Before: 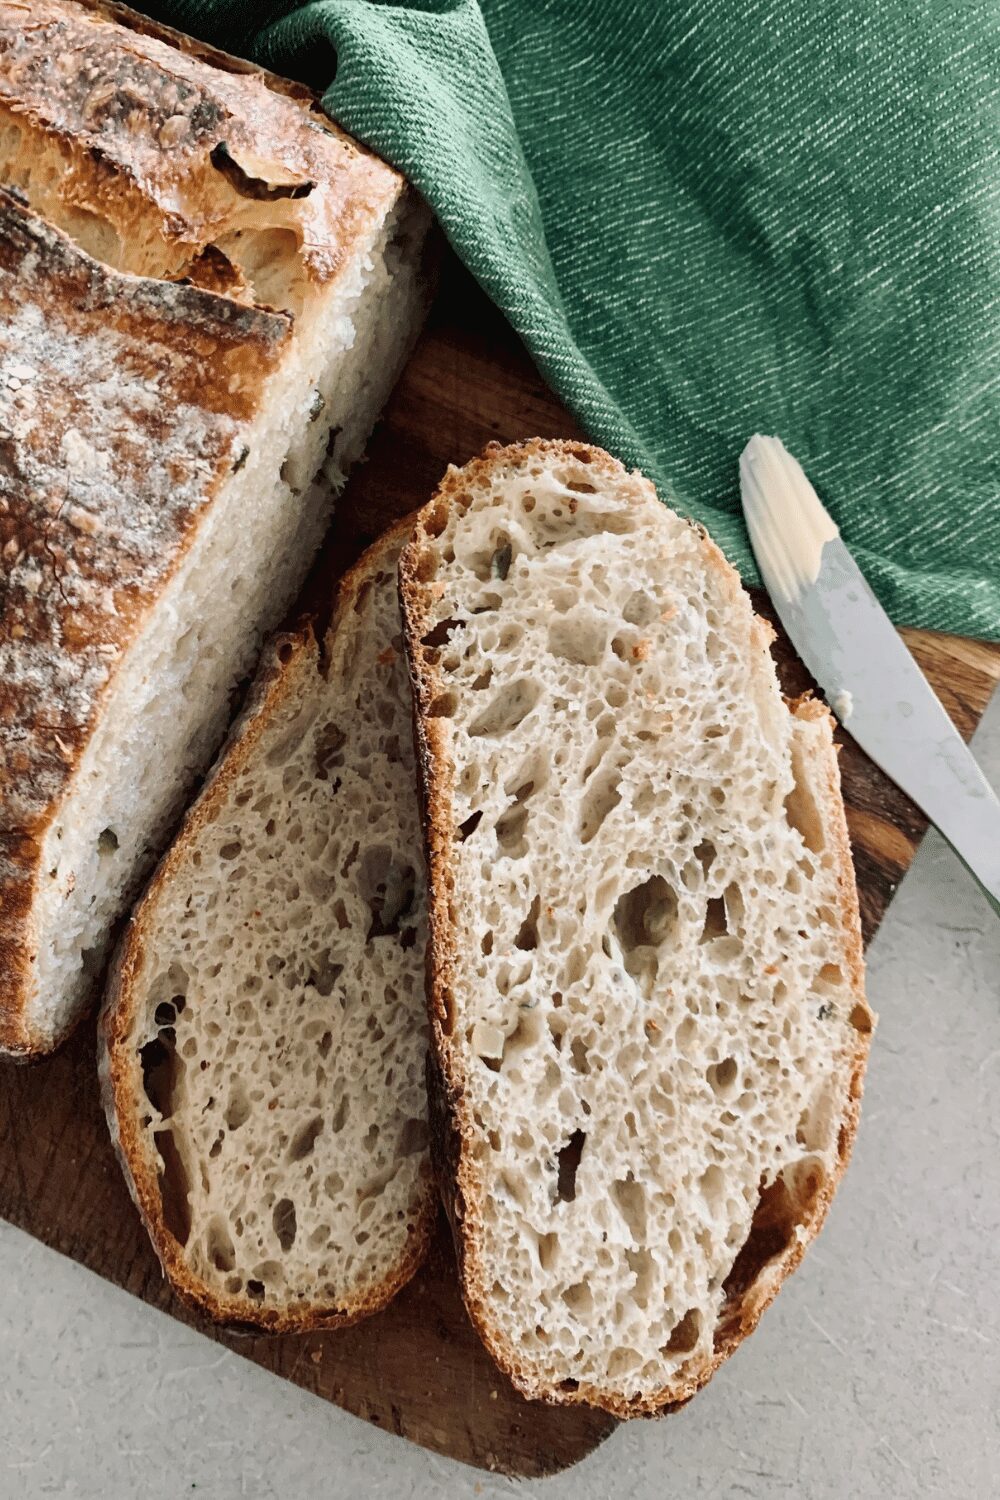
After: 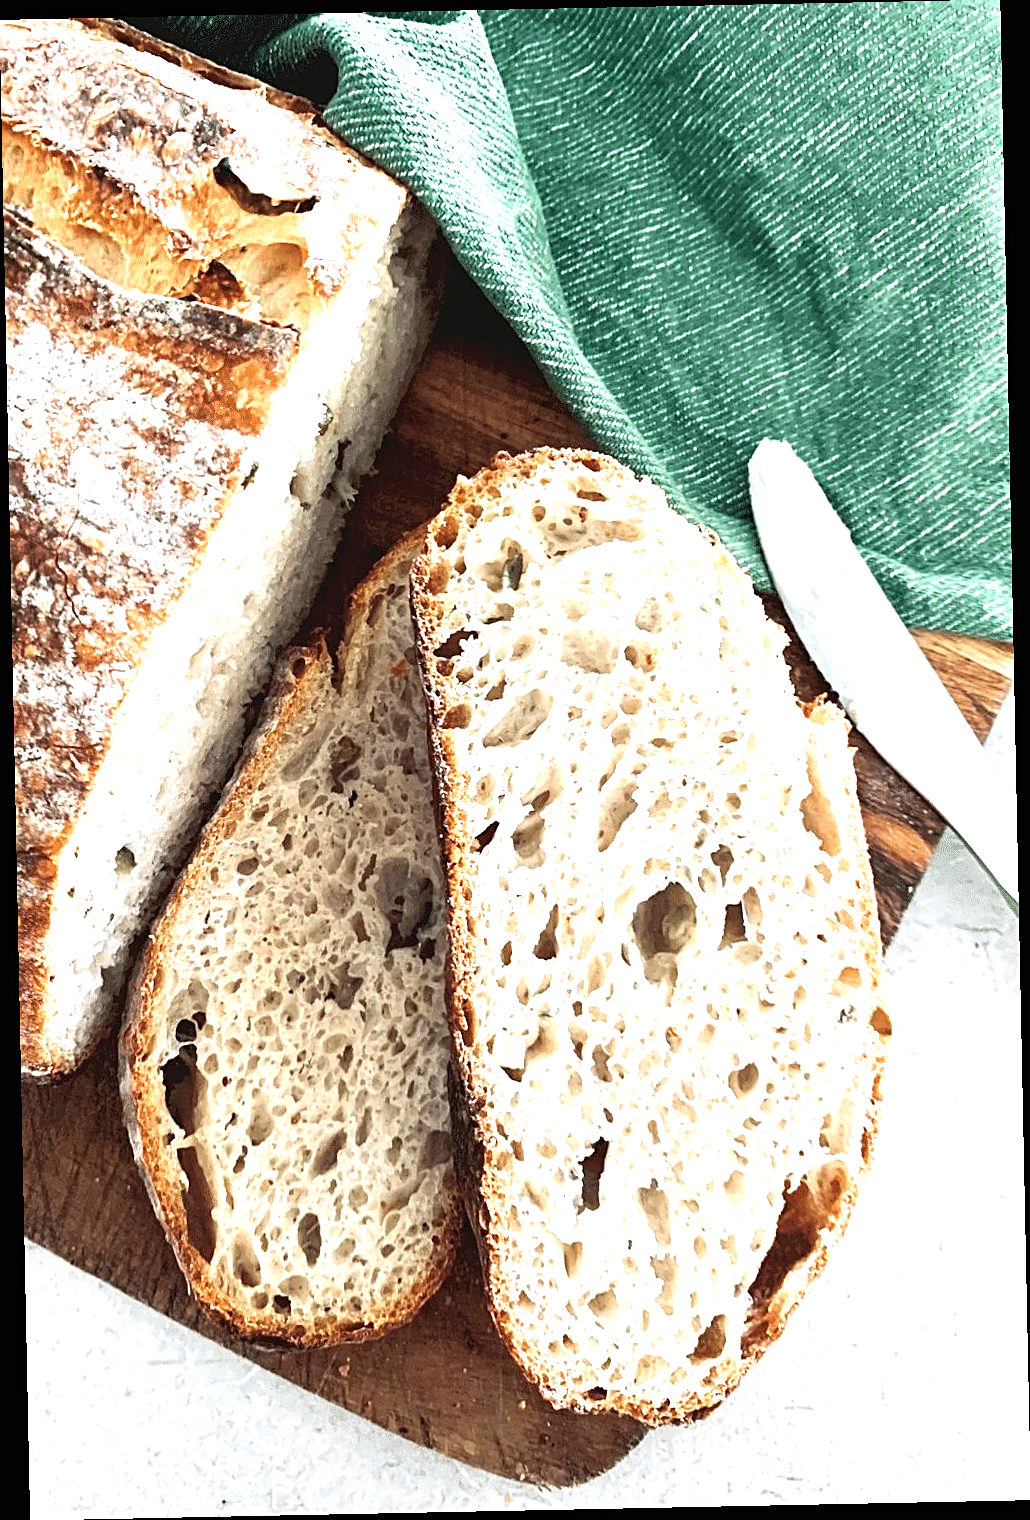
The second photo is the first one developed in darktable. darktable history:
white balance: red 0.976, blue 1.04
exposure: black level correction 0, exposure 1.45 EV, compensate exposure bias true, compensate highlight preservation false
rotate and perspective: rotation -1.17°, automatic cropping off
sharpen: on, module defaults
